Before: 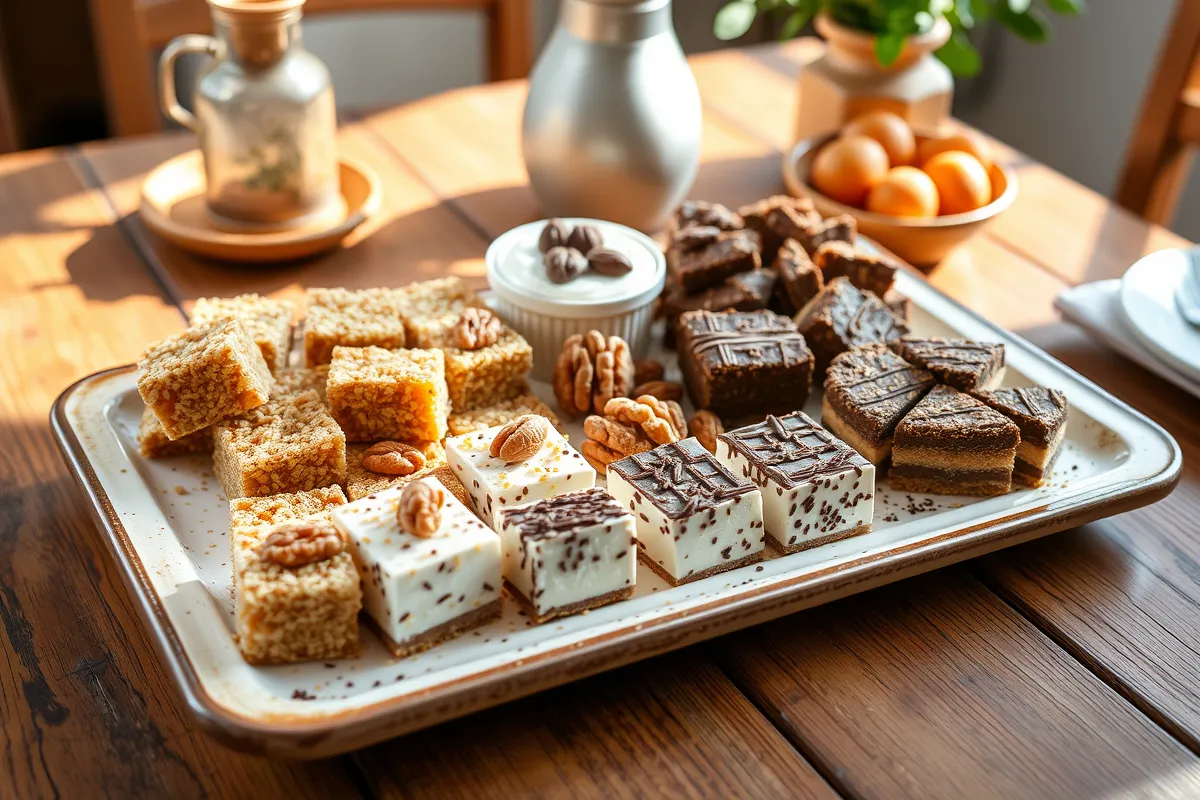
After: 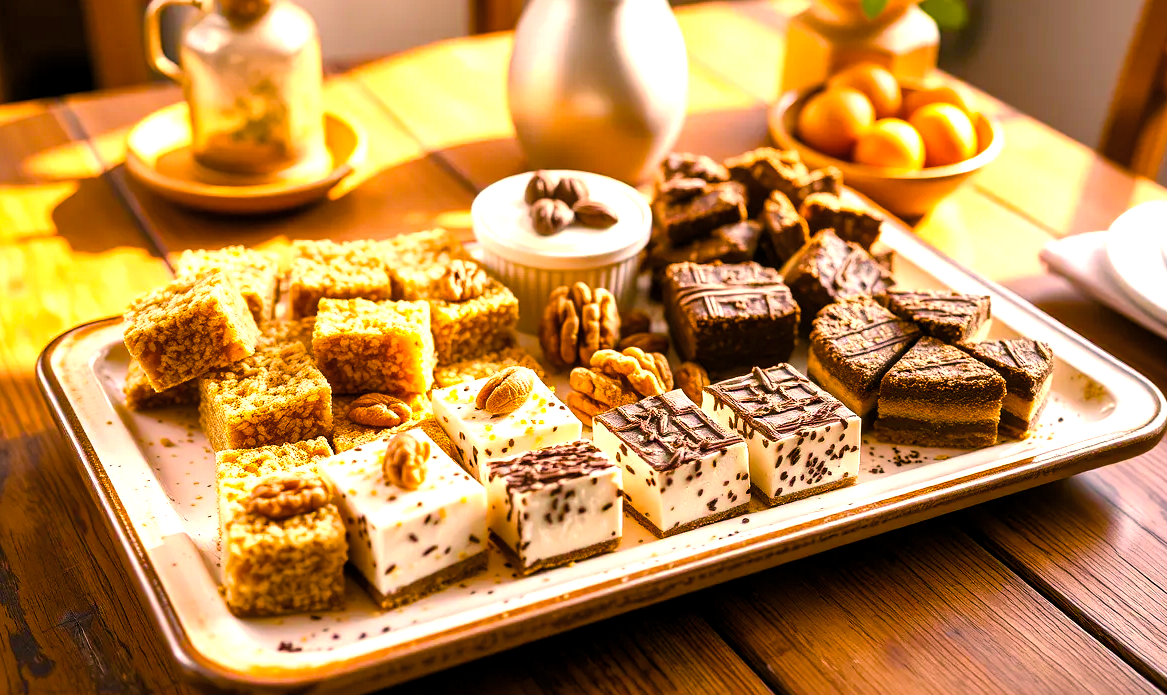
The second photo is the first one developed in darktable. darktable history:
exposure: black level correction 0.001, exposure 0.192 EV, compensate exposure bias true, compensate highlight preservation false
crop: left 1.245%, top 6.112%, right 1.438%, bottom 6.986%
color balance rgb: shadows lift › chroma 0.839%, shadows lift › hue 114.21°, highlights gain › luminance 16.916%, highlights gain › chroma 2.898%, highlights gain › hue 260.05°, linear chroma grading › global chroma 15.013%, perceptual saturation grading › global saturation 38.851%, perceptual saturation grading › highlights -25.219%, perceptual saturation grading › mid-tones 35.268%, perceptual saturation grading › shadows 35.319%, perceptual brilliance grading › highlights 9.578%, perceptual brilliance grading › mid-tones 4.699%, global vibrance 50.484%
color correction: highlights a* 39.53, highlights b* 39.71, saturation 0.69
